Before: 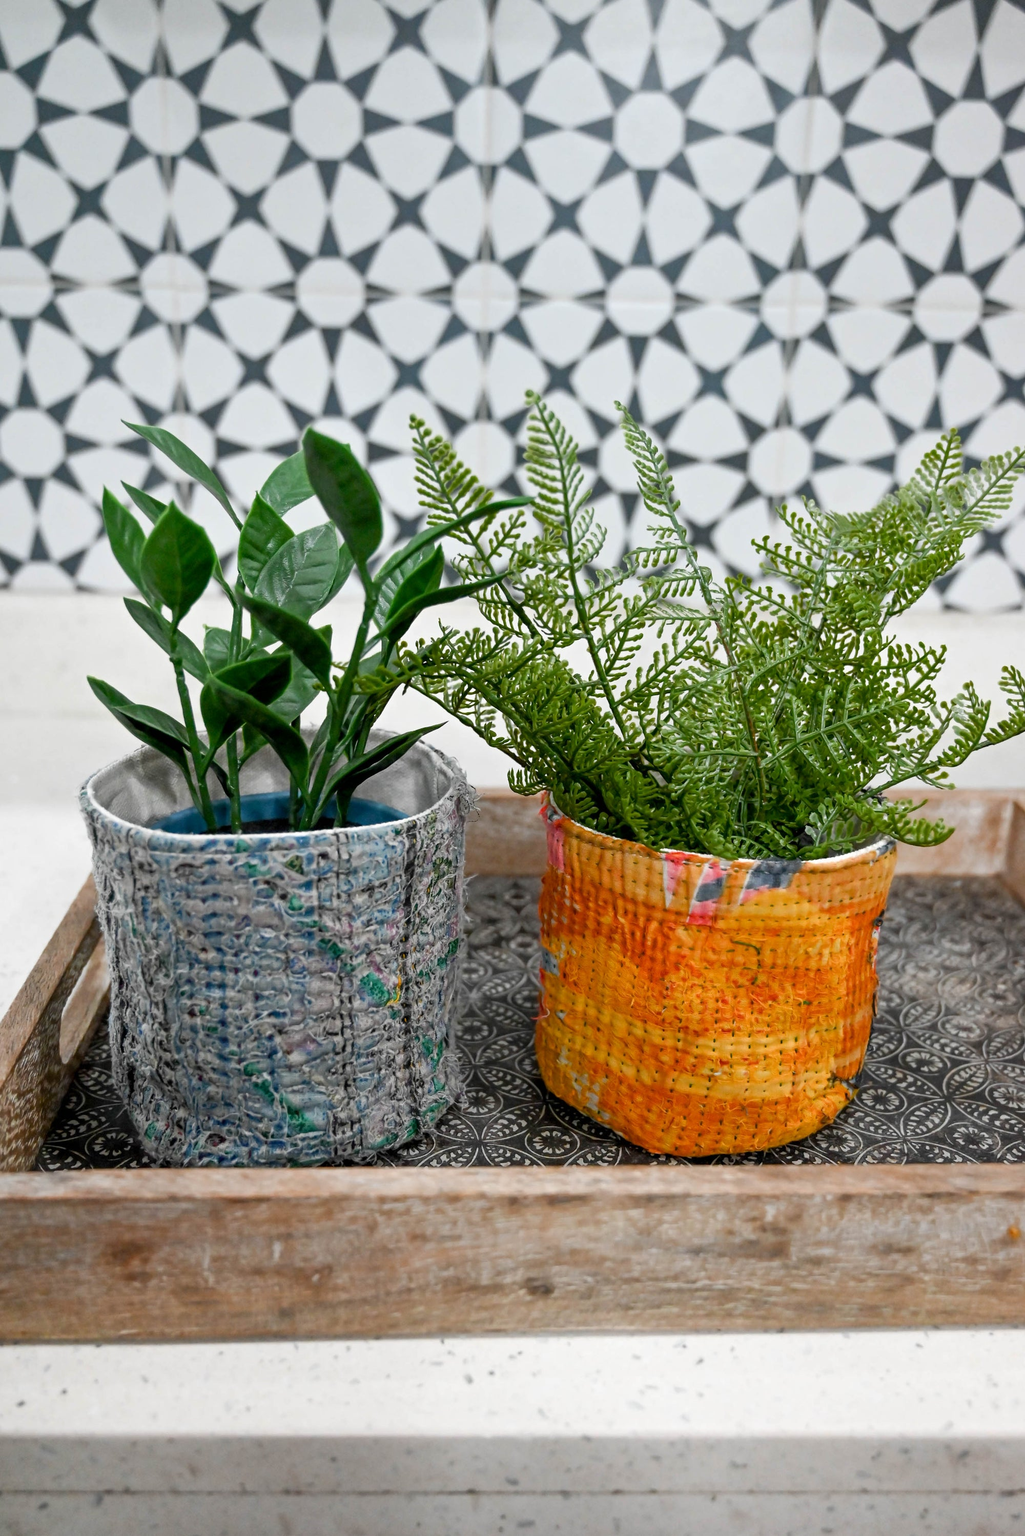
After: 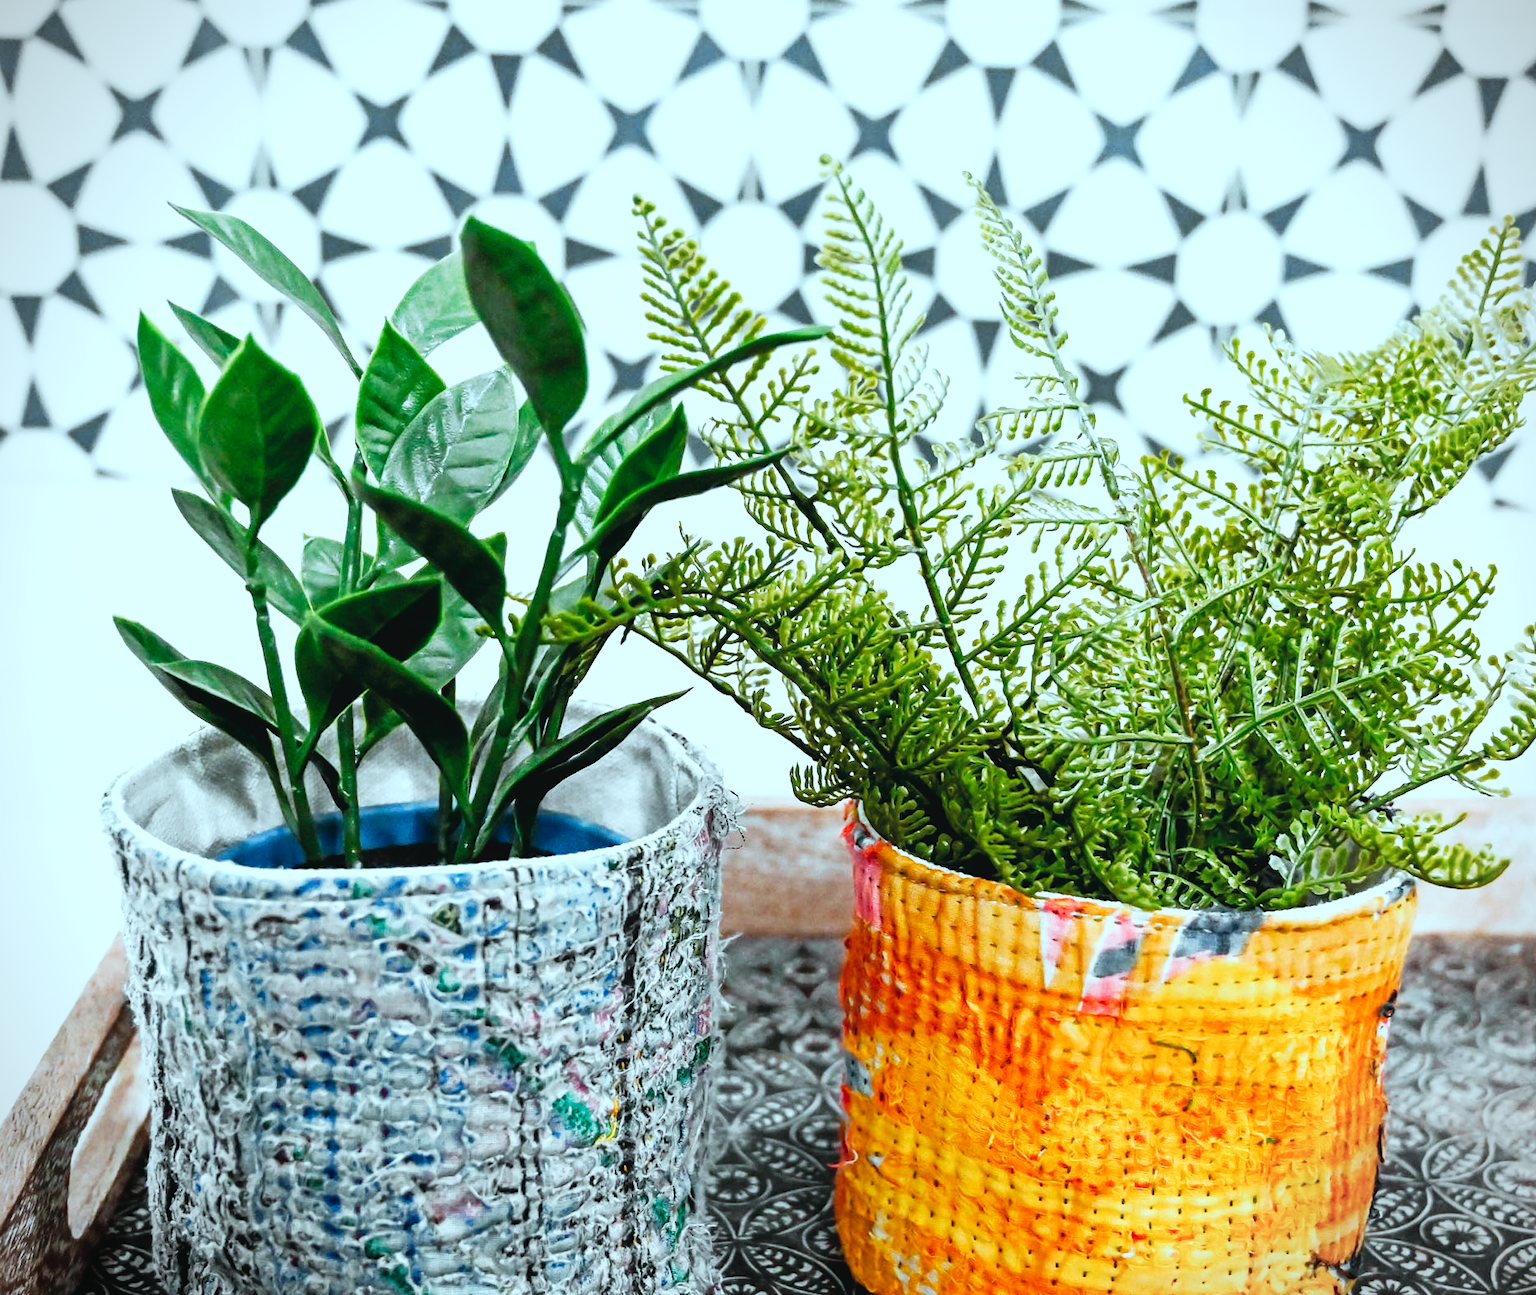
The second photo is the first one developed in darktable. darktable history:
base curve: curves: ch0 [(0, 0) (0.007, 0.004) (0.027, 0.03) (0.046, 0.07) (0.207, 0.54) (0.442, 0.872) (0.673, 0.972) (1, 1)], preserve colors none
crop: left 1.744%, top 19.225%, right 5.069%, bottom 28.357%
shadows and highlights: shadows -30, highlights 30
vignetting: fall-off start 91.19%
tone curve: curves: ch0 [(0, 0.046) (0.04, 0.074) (0.883, 0.858) (1, 1)]; ch1 [(0, 0) (0.146, 0.159) (0.338, 0.365) (0.417, 0.455) (0.489, 0.486) (0.504, 0.502) (0.529, 0.537) (0.563, 0.567) (1, 1)]; ch2 [(0, 0) (0.307, 0.298) (0.388, 0.375) (0.443, 0.456) (0.485, 0.492) (0.544, 0.525) (1, 1)], color space Lab, independent channels, preserve colors none
contrast brightness saturation: saturation -0.05
color correction: highlights a* -10.04, highlights b* -10.37
